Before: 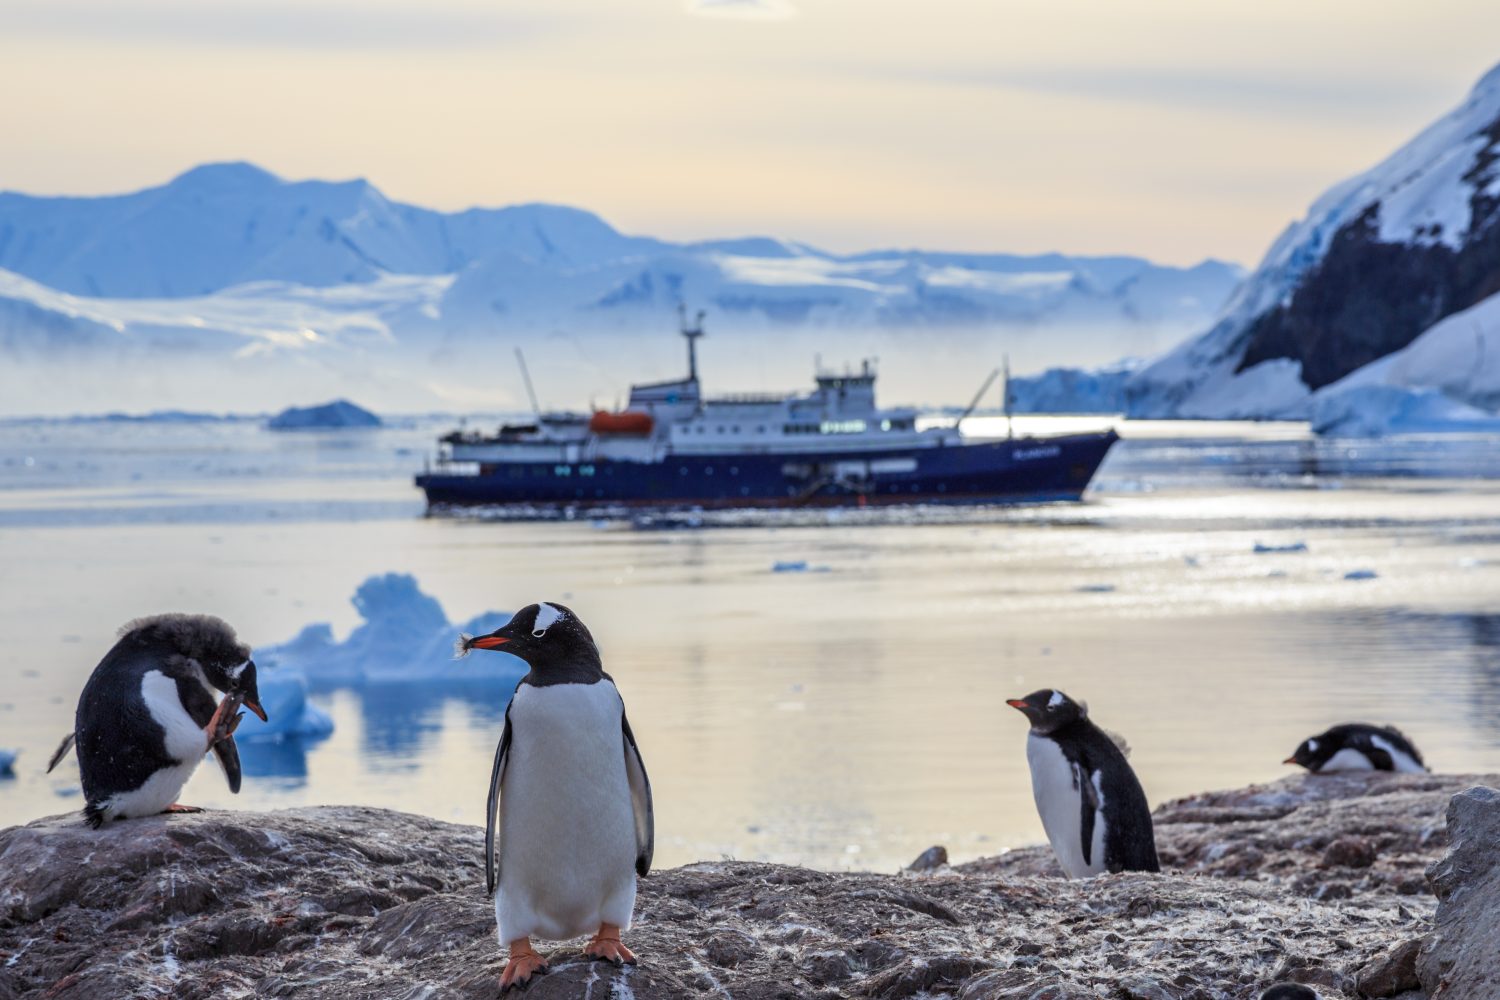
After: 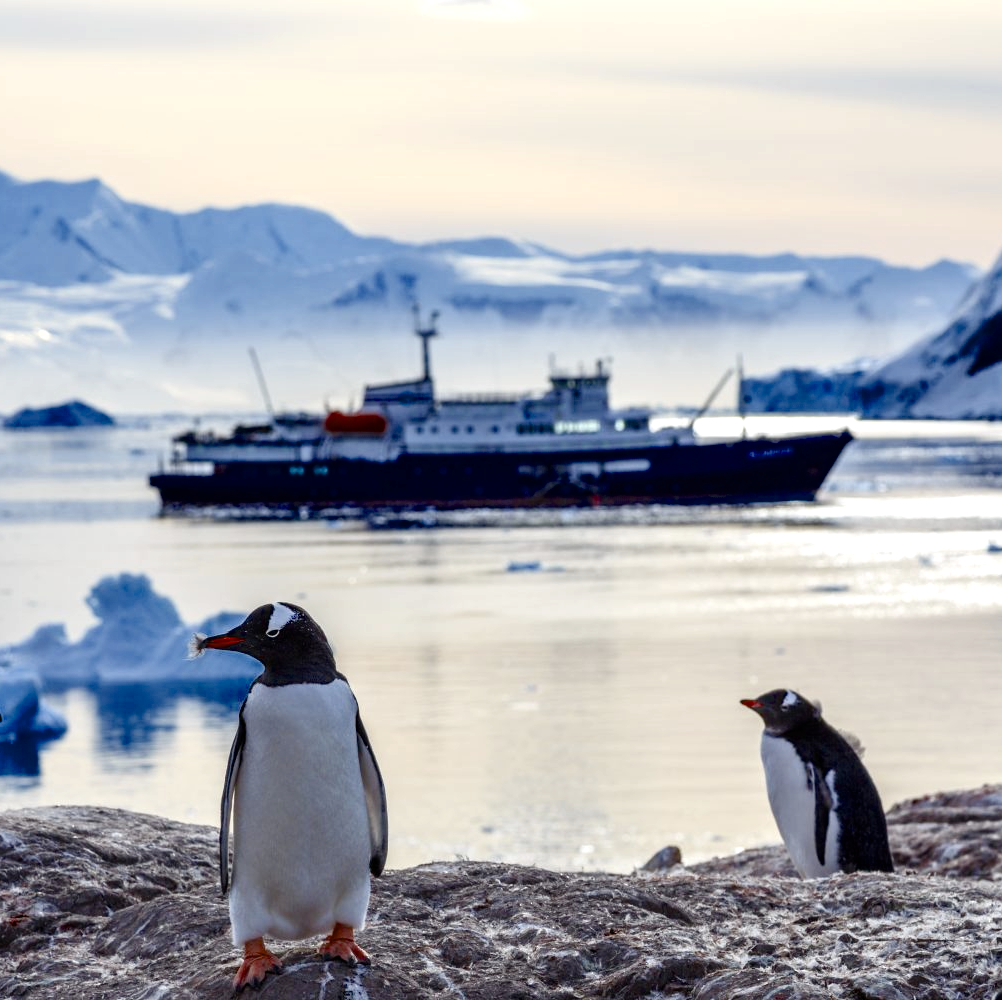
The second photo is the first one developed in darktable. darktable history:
crop and rotate: left 17.787%, right 15.401%
color balance rgb: linear chroma grading › shadows -1.821%, linear chroma grading › highlights -14.529%, linear chroma grading › global chroma -9.536%, linear chroma grading › mid-tones -10.064%, perceptual saturation grading › global saturation 45.324%, perceptual saturation grading › highlights -50.373%, perceptual saturation grading › shadows 30.714%, global vibrance 6.382%, contrast 13.328%, saturation formula JzAzBz (2021)
